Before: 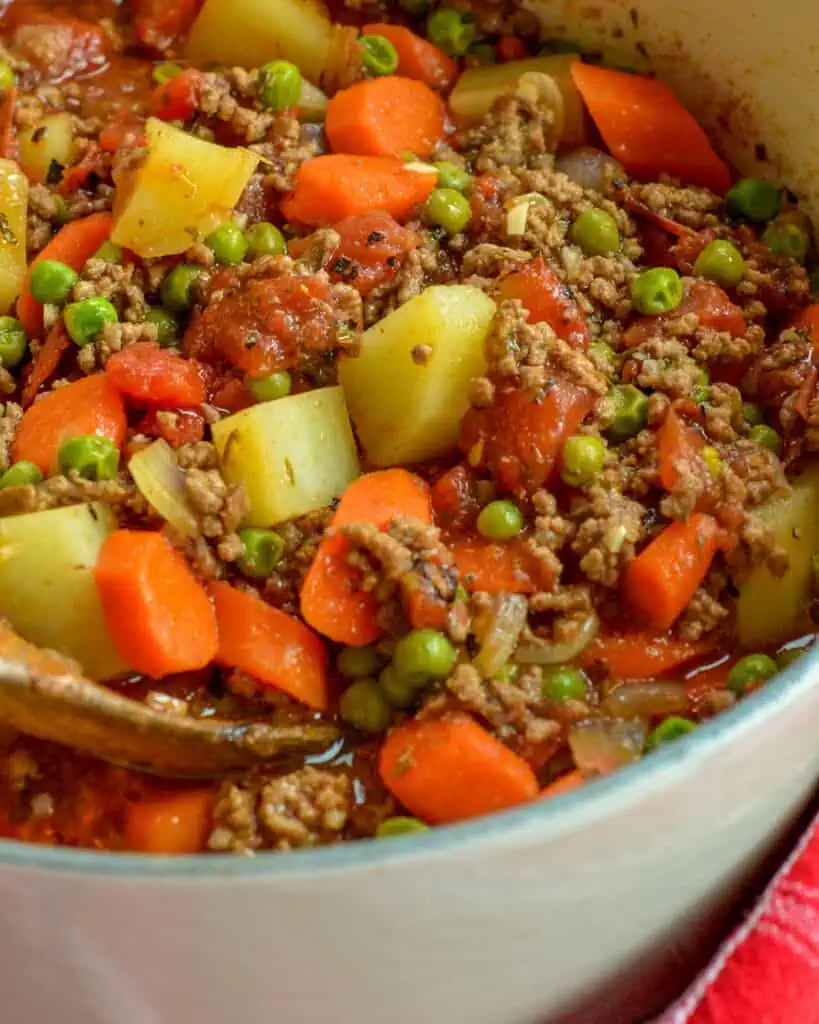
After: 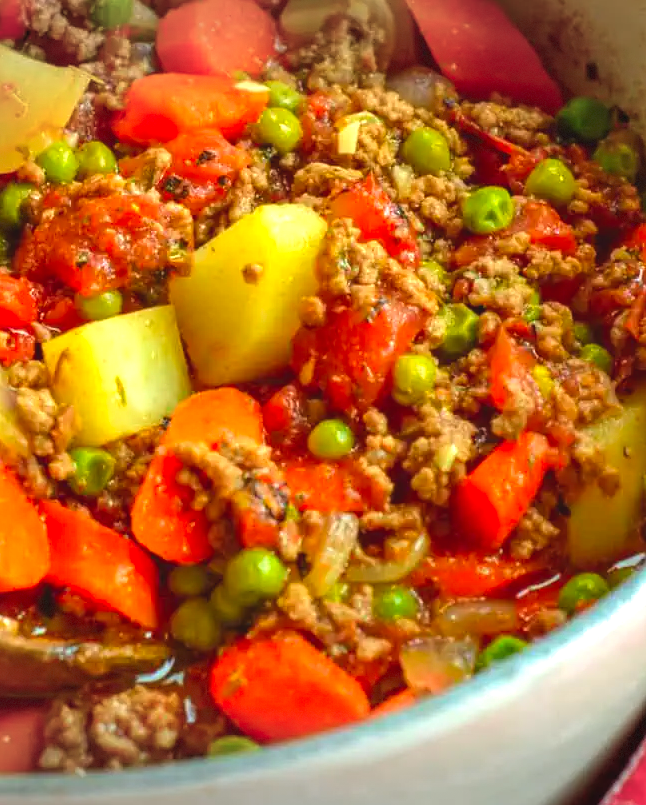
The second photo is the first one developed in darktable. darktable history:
exposure: black level correction -0.005, exposure 0.622 EV, compensate highlight preservation false
crop and rotate: left 20.74%, top 7.912%, right 0.375%, bottom 13.378%
color correction: saturation 1.34
vignetting: fall-off start 100%, brightness -0.406, saturation -0.3, width/height ratio 1.324, dithering 8-bit output, unbound false
